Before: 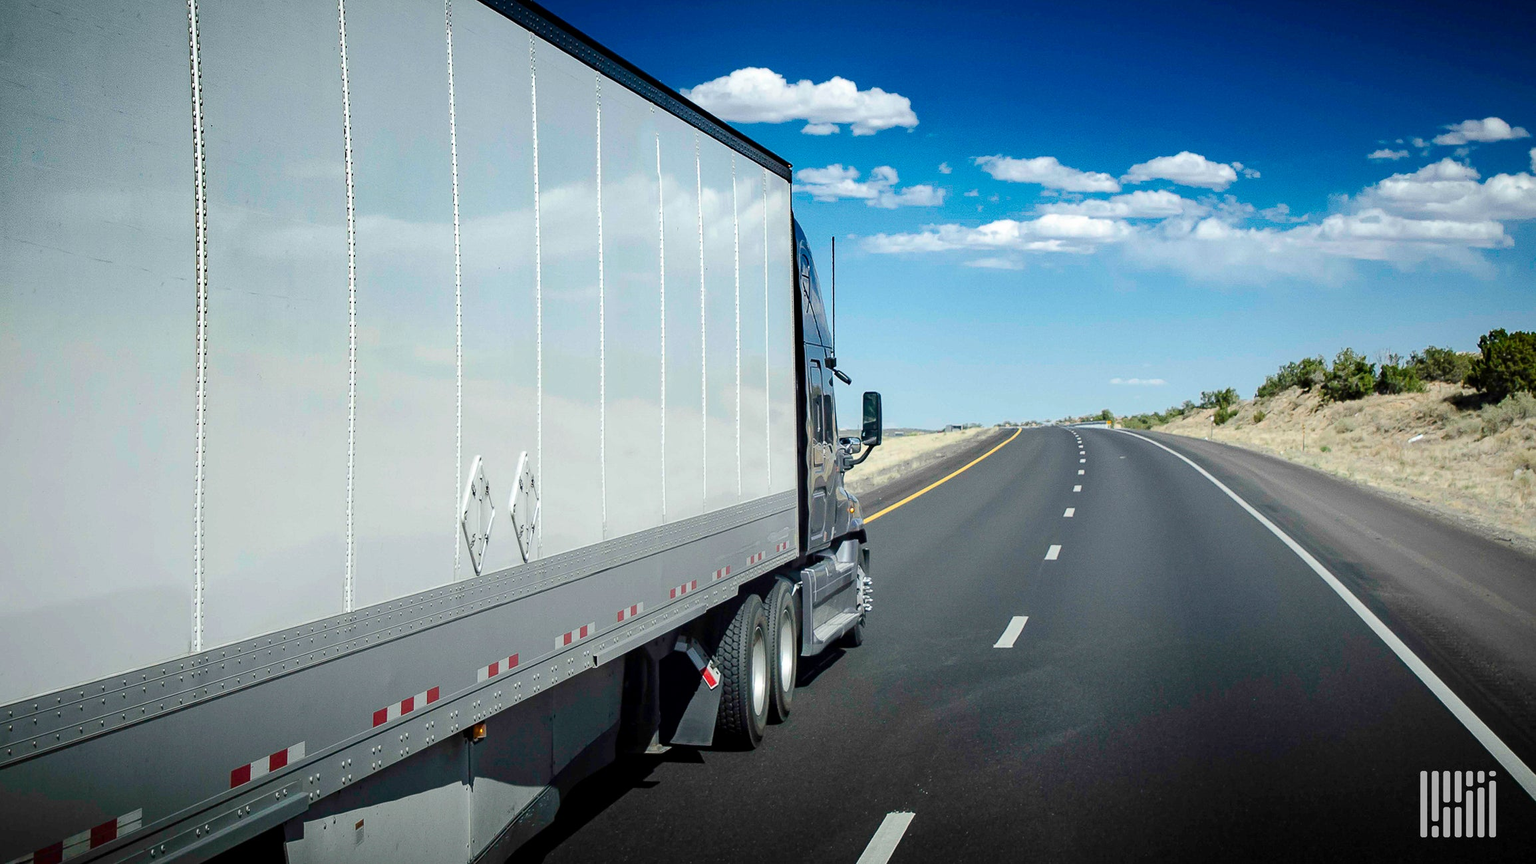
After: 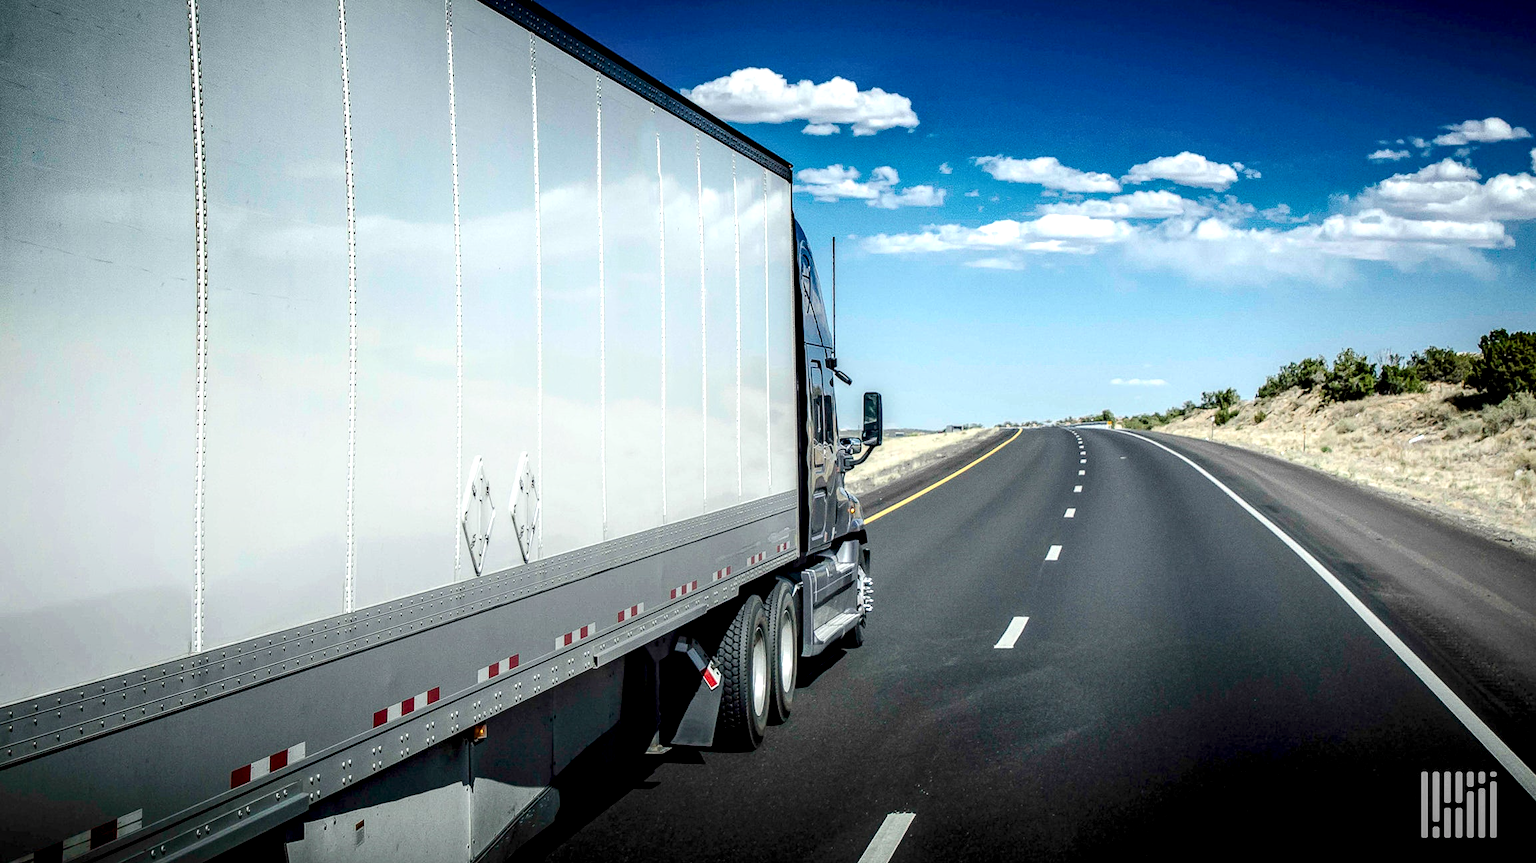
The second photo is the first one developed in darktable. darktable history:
shadows and highlights: shadows -38.99, highlights 62.47, soften with gaussian
local contrast: highlights 19%, detail 185%
